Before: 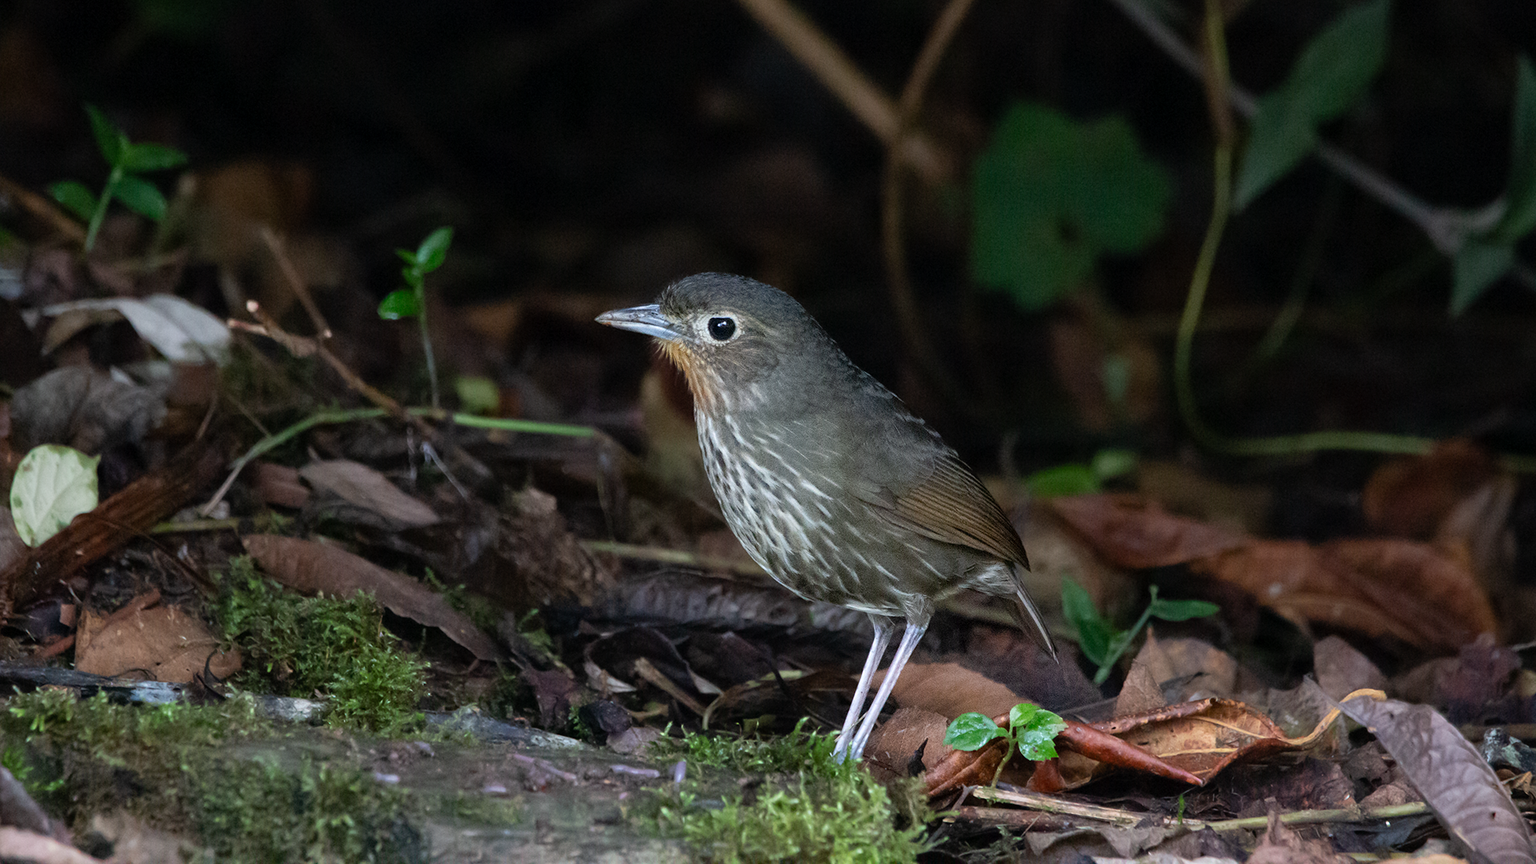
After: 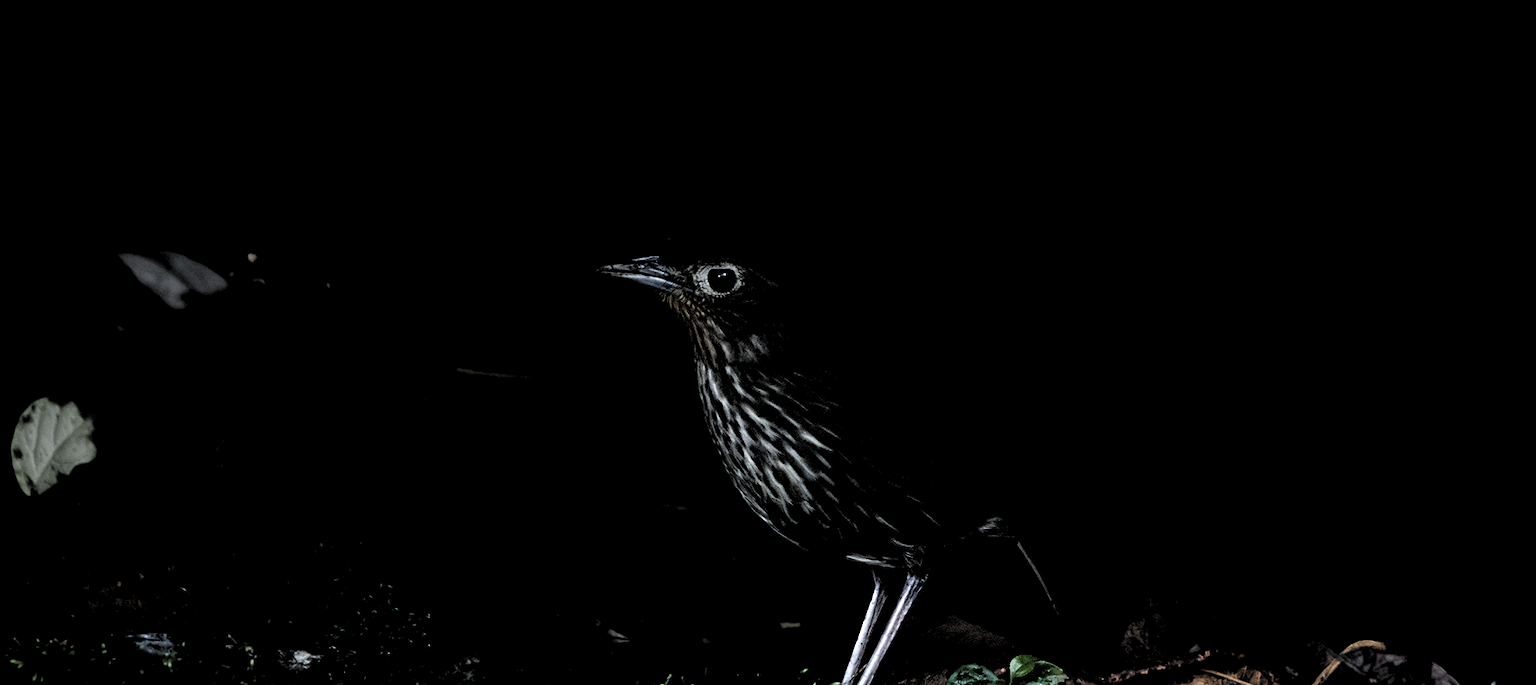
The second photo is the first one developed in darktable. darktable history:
tone equalizer: -8 EV -0.417 EV, -7 EV -0.389 EV, -6 EV -0.333 EV, -5 EV -0.222 EV, -3 EV 0.222 EV, -2 EV 0.333 EV, -1 EV 0.389 EV, +0 EV 0.417 EV, edges refinement/feathering 500, mask exposure compensation -1.57 EV, preserve details no
levels: levels [0.514, 0.759, 1]
graduated density: rotation 5.63°, offset 76.9
crop and rotate: top 5.667%, bottom 14.937%
